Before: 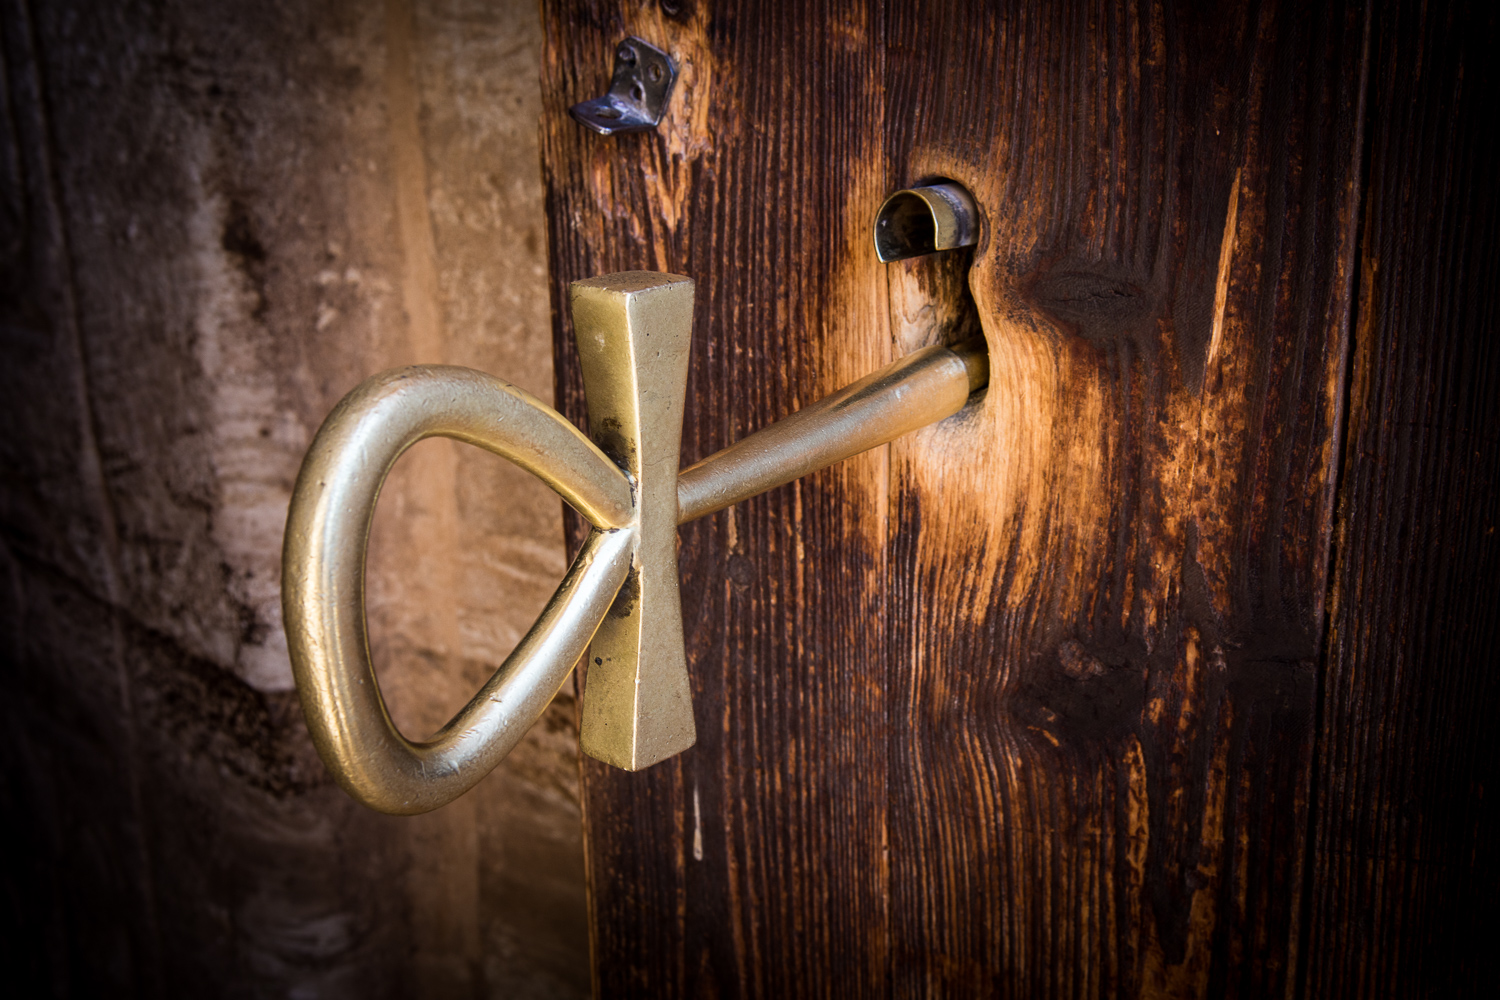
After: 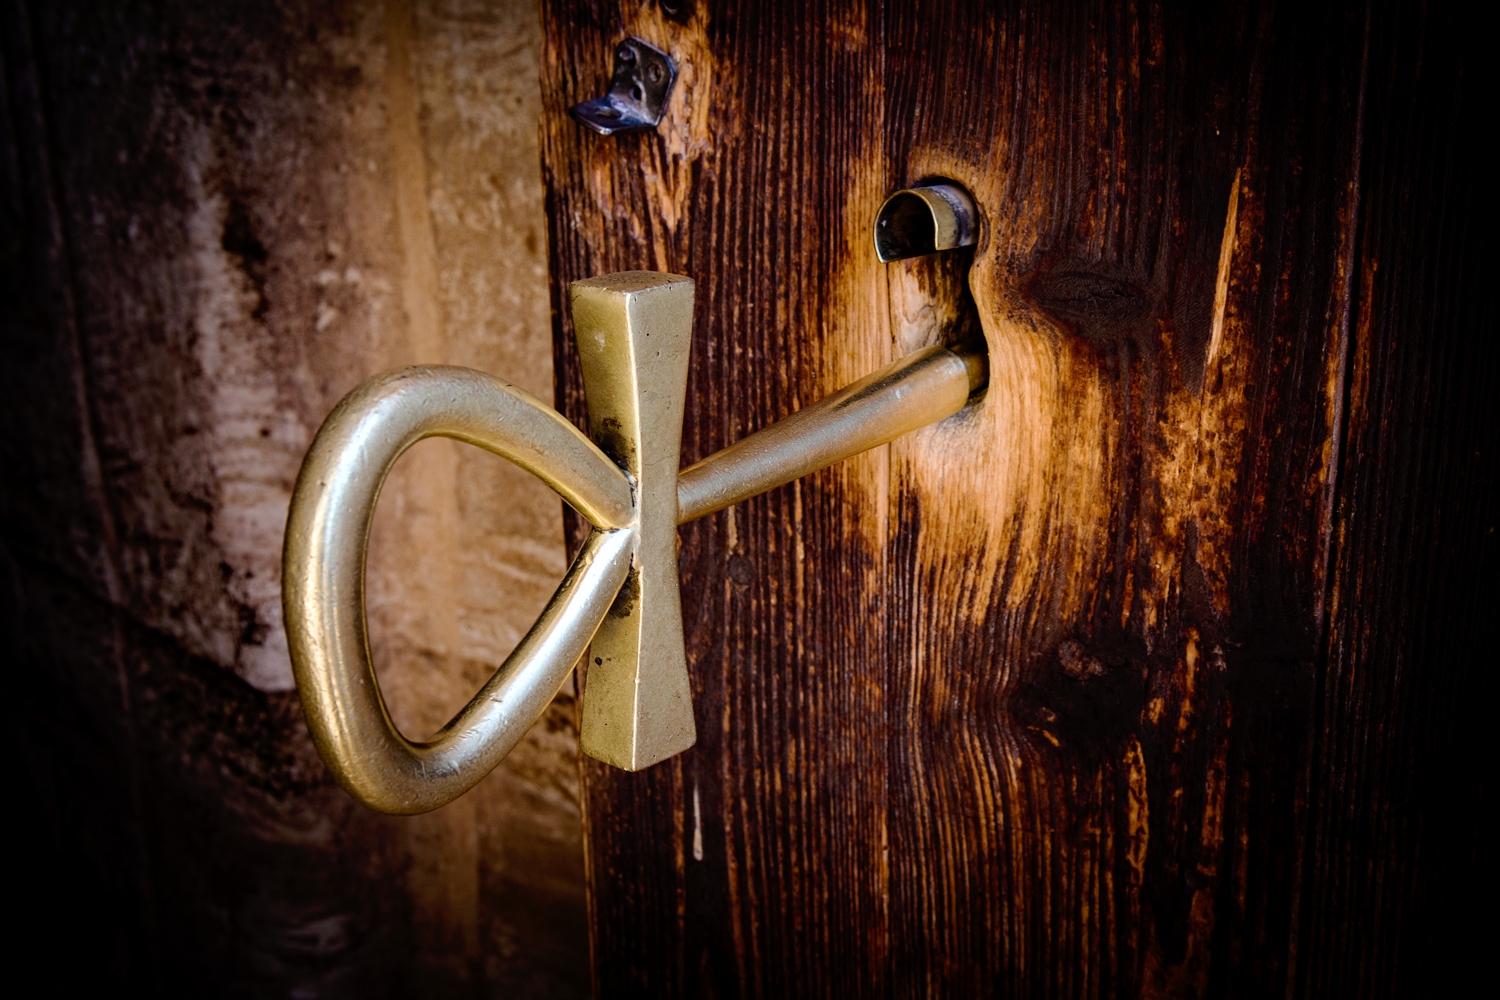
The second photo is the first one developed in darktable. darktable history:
haze removal: compatibility mode true, adaptive false
tone curve: curves: ch0 [(0, 0) (0.003, 0.001) (0.011, 0.002) (0.025, 0.007) (0.044, 0.015) (0.069, 0.022) (0.1, 0.03) (0.136, 0.056) (0.177, 0.115) (0.224, 0.177) (0.277, 0.244) (0.335, 0.322) (0.399, 0.398) (0.468, 0.471) (0.543, 0.545) (0.623, 0.614) (0.709, 0.685) (0.801, 0.765) (0.898, 0.867) (1, 1)], preserve colors none
